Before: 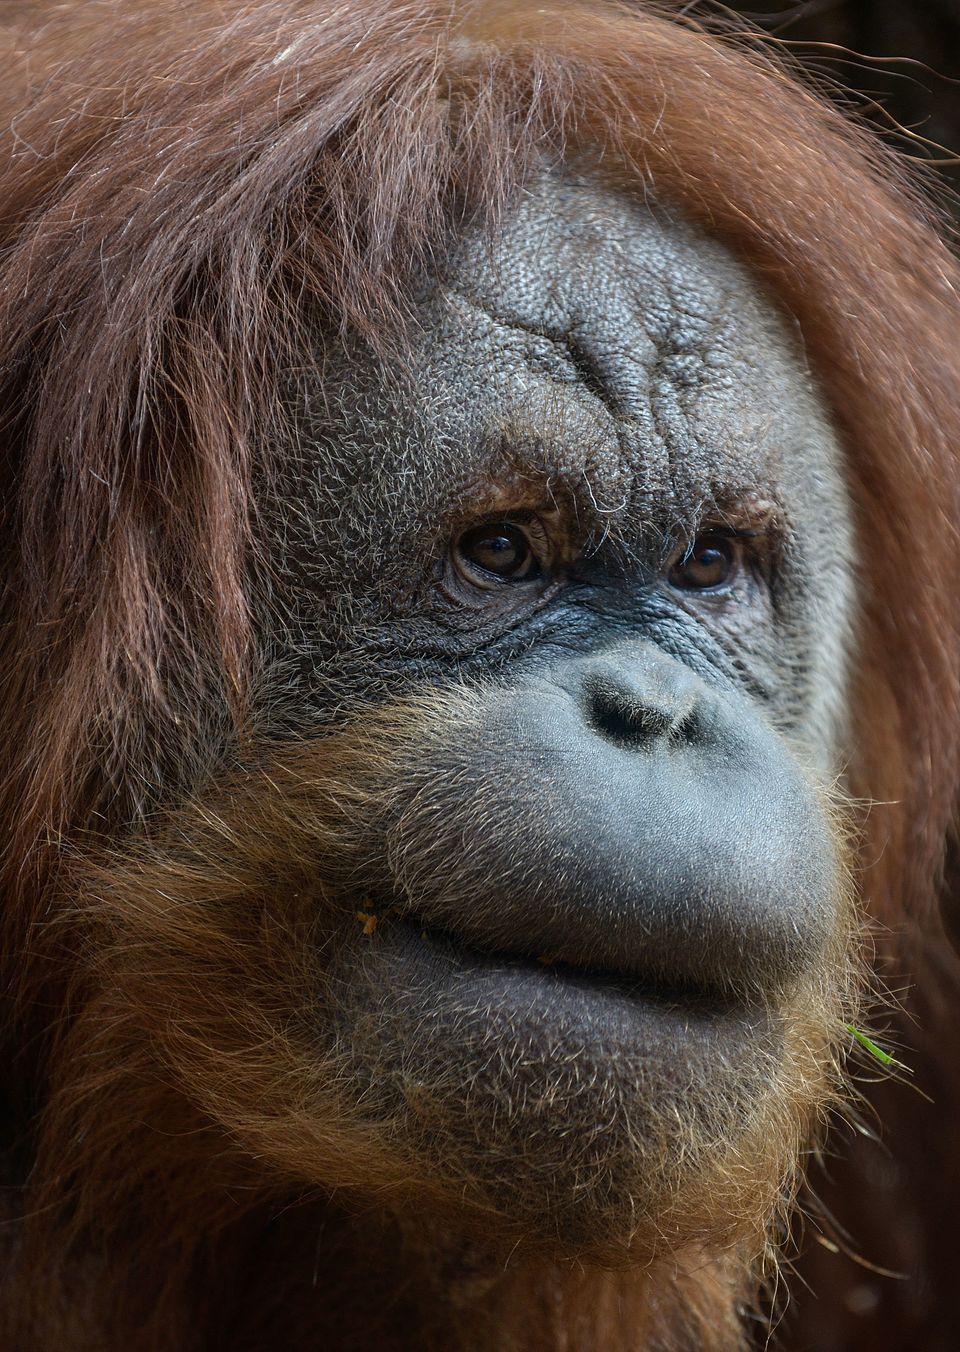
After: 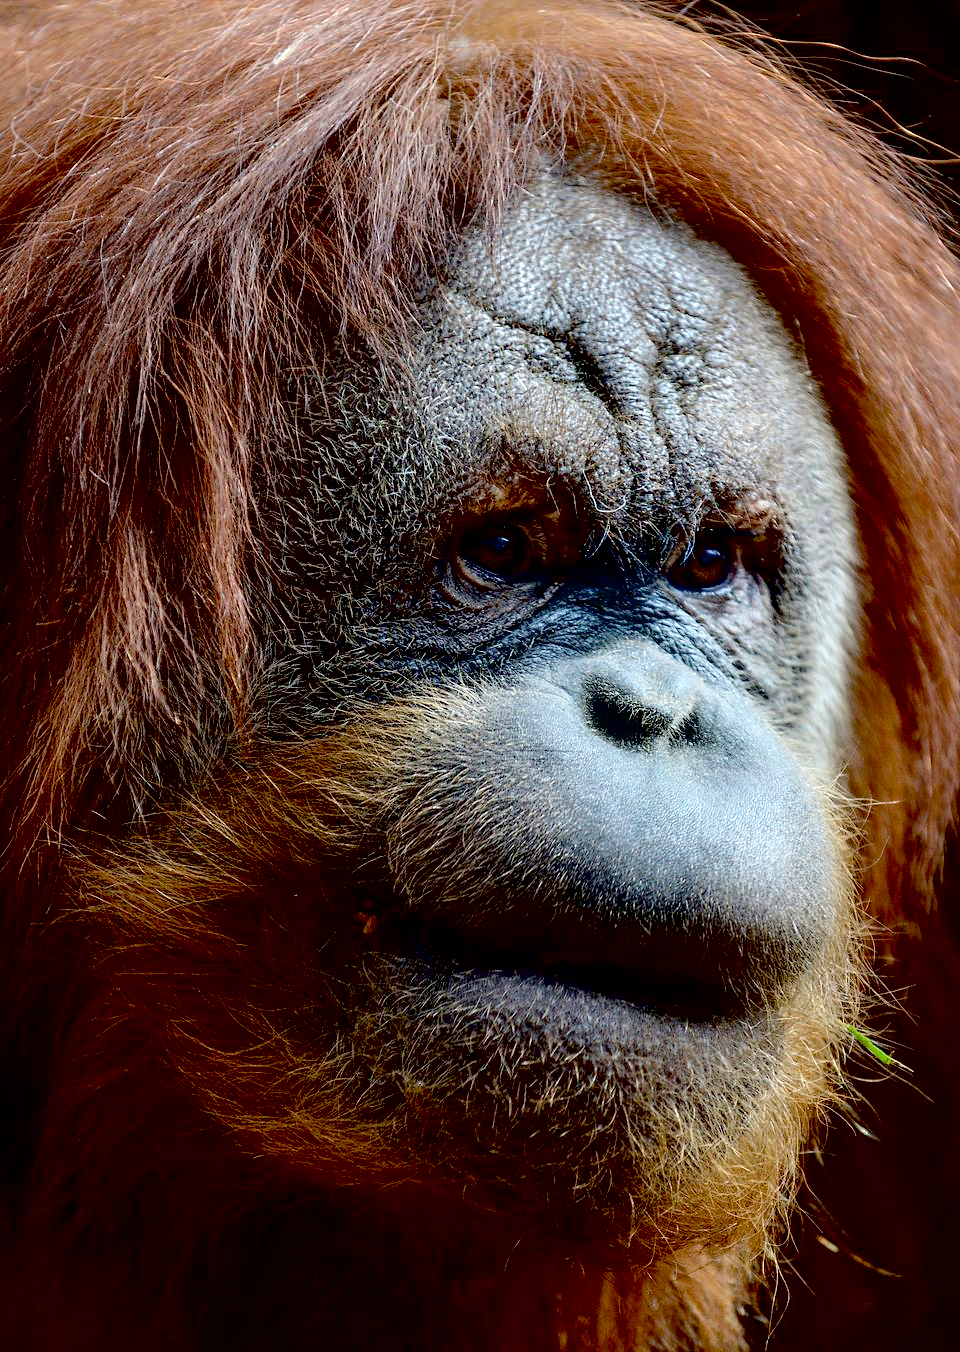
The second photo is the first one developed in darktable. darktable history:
exposure: black level correction 0.038, exposure 0.498 EV, compensate highlight preservation false
contrast brightness saturation: brightness 0.118
